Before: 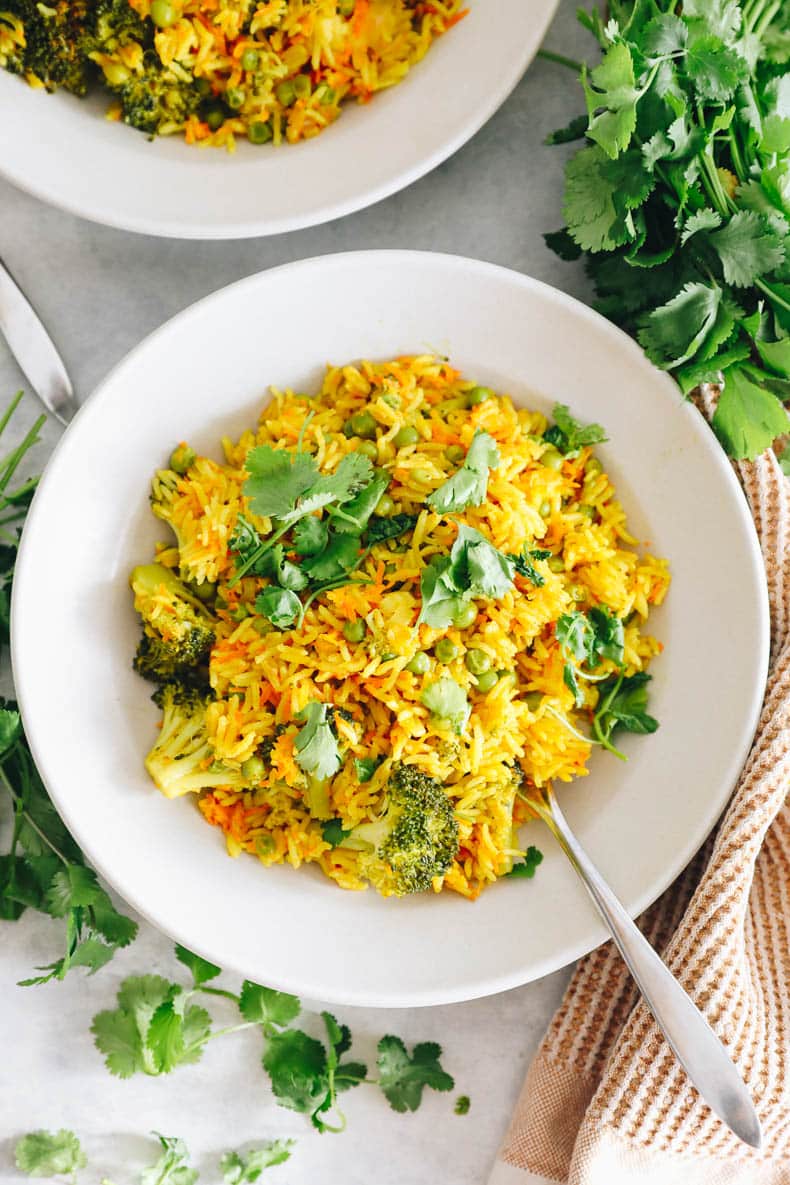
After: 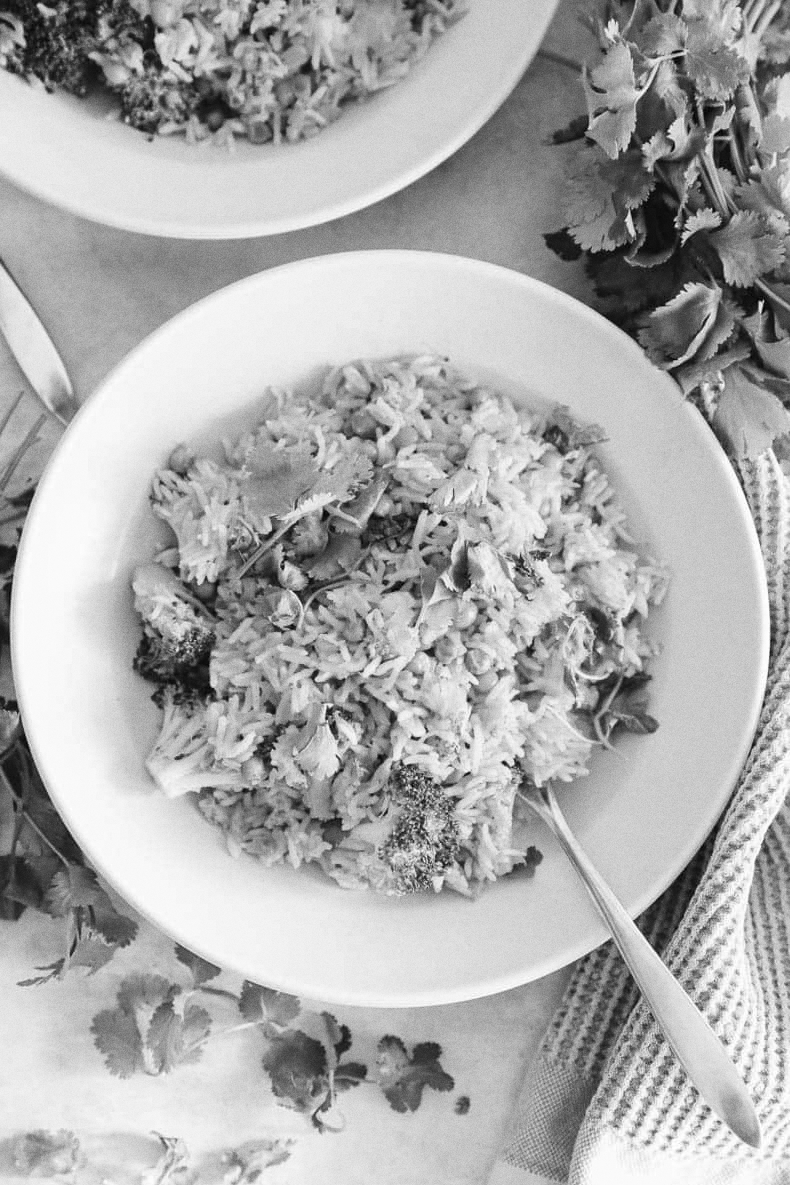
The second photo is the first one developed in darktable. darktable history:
monochrome: on, module defaults
grain: on, module defaults
